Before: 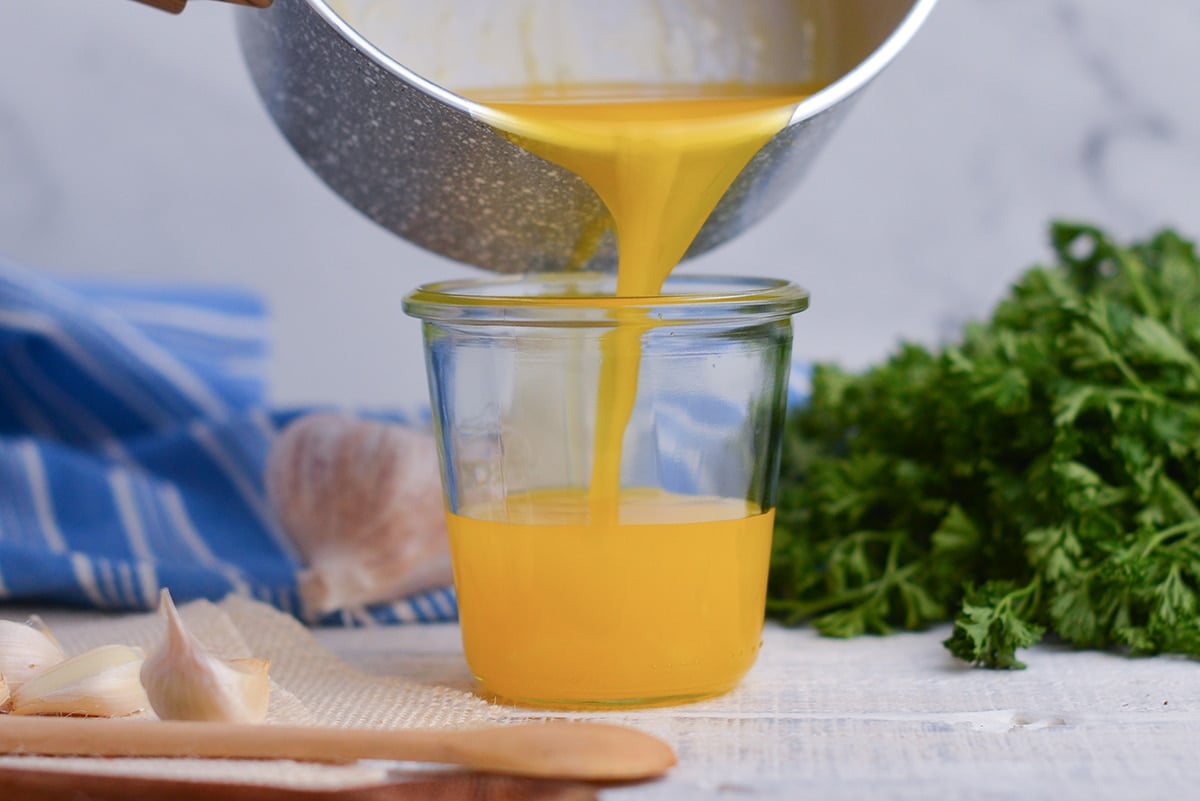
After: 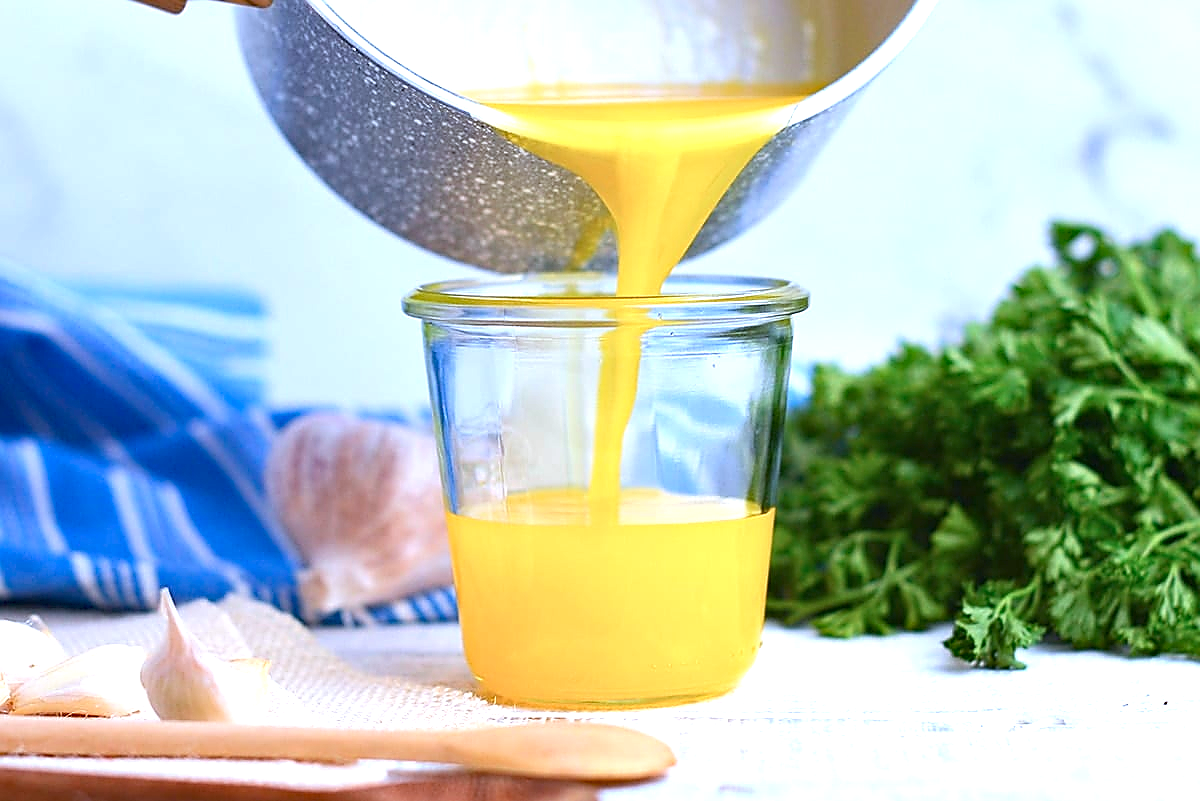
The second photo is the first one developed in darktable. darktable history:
color calibration: x 0.38, y 0.39, temperature 4083.91 K
haze removal: compatibility mode true, adaptive false
sharpen: radius 1.421, amount 1.26, threshold 0.649
exposure: exposure 1.141 EV, compensate highlight preservation false
